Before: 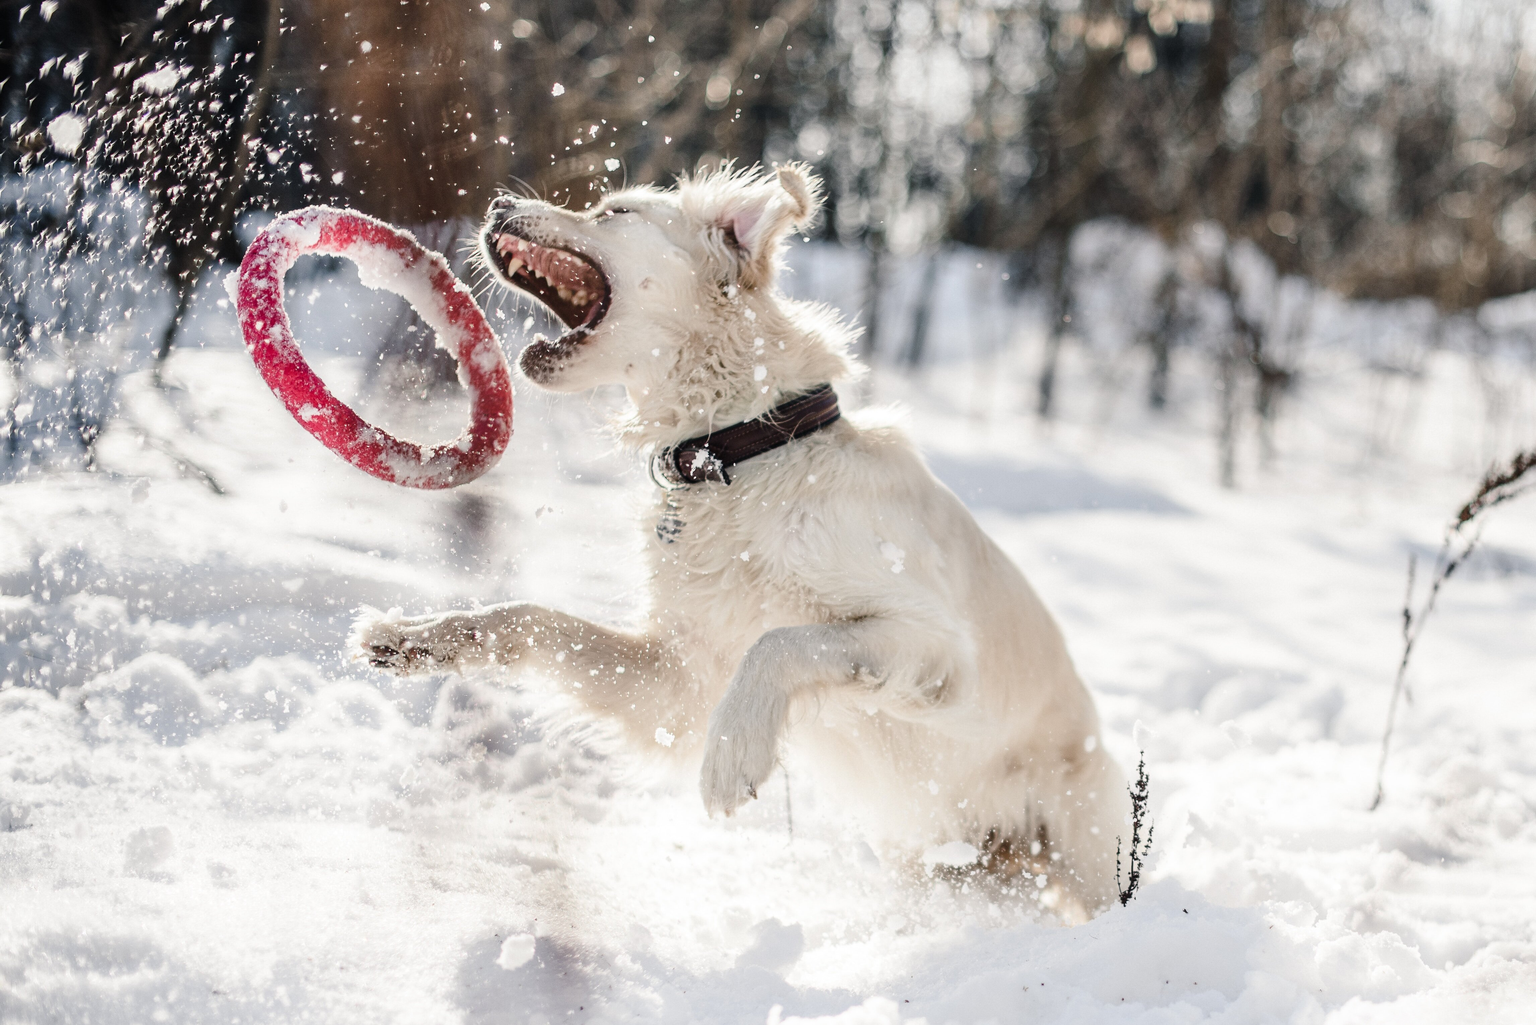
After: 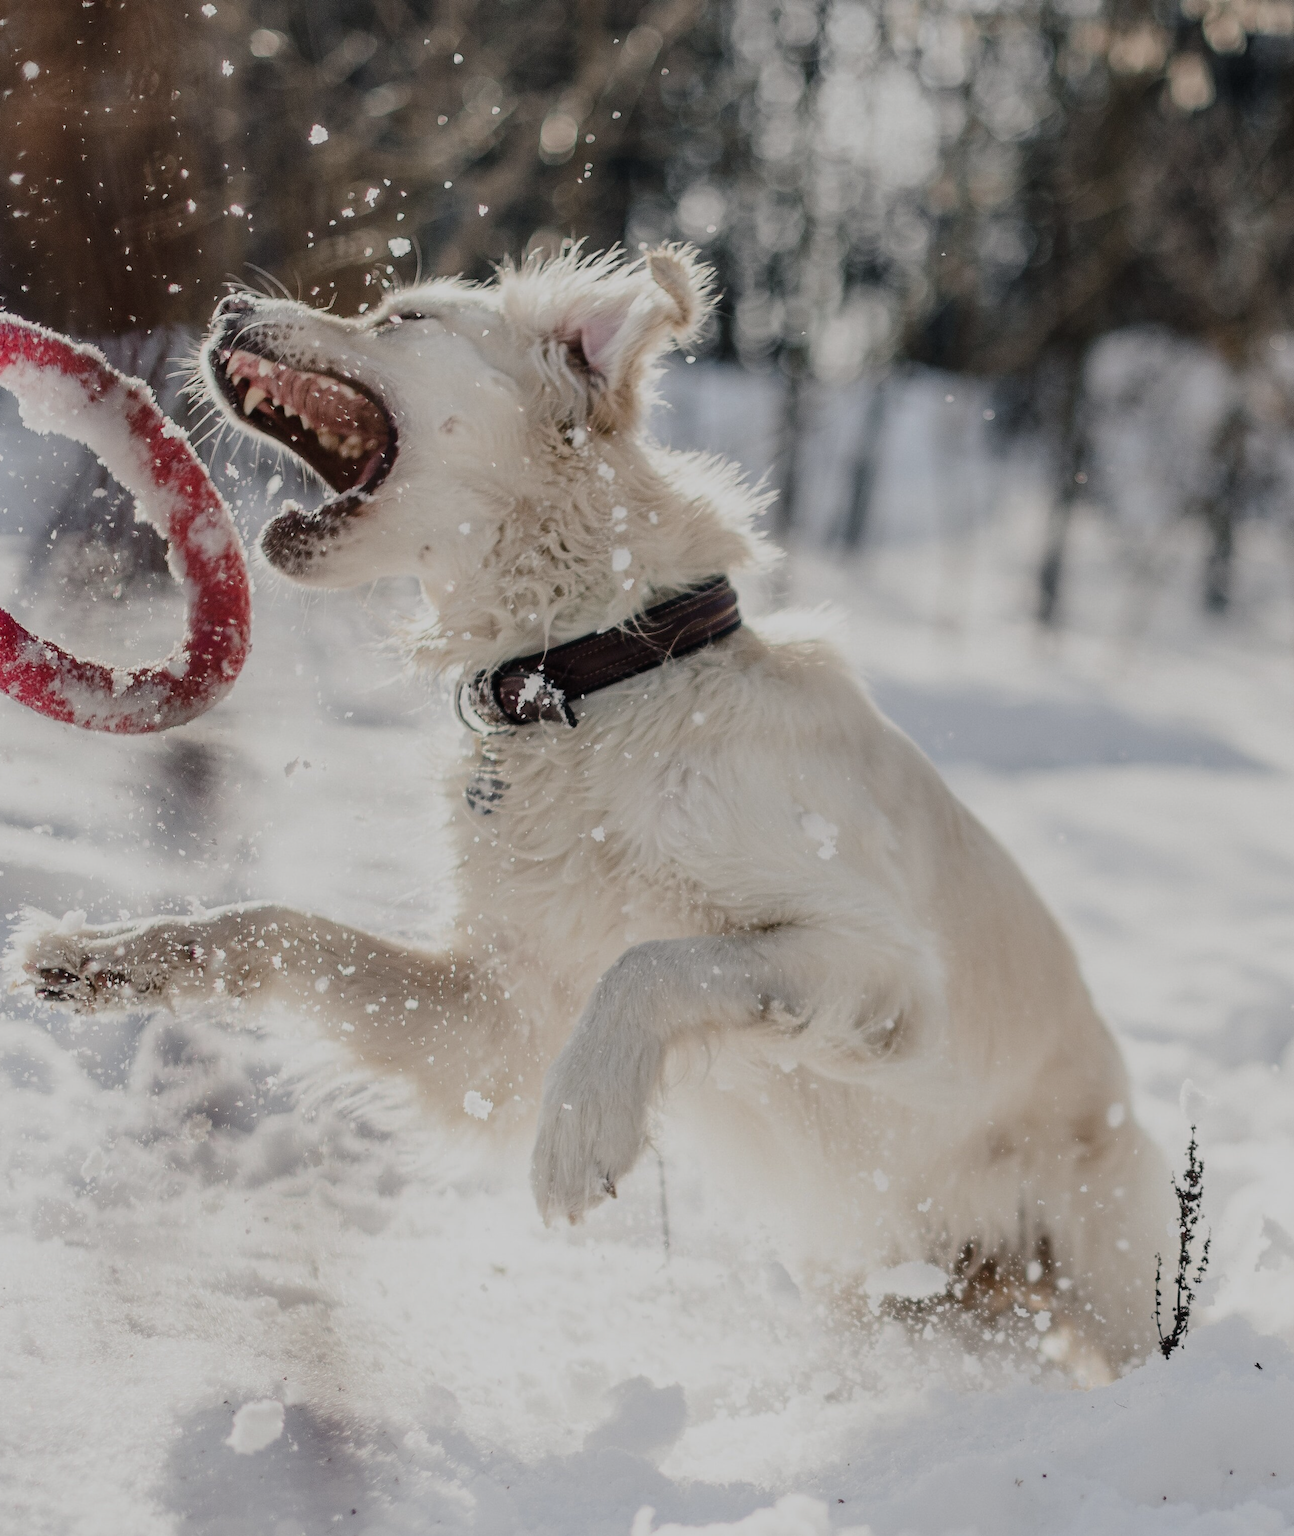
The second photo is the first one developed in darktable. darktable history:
exposure: black level correction 0, exposure -0.766 EV, compensate highlight preservation false
crop and rotate: left 22.516%, right 21.234%
